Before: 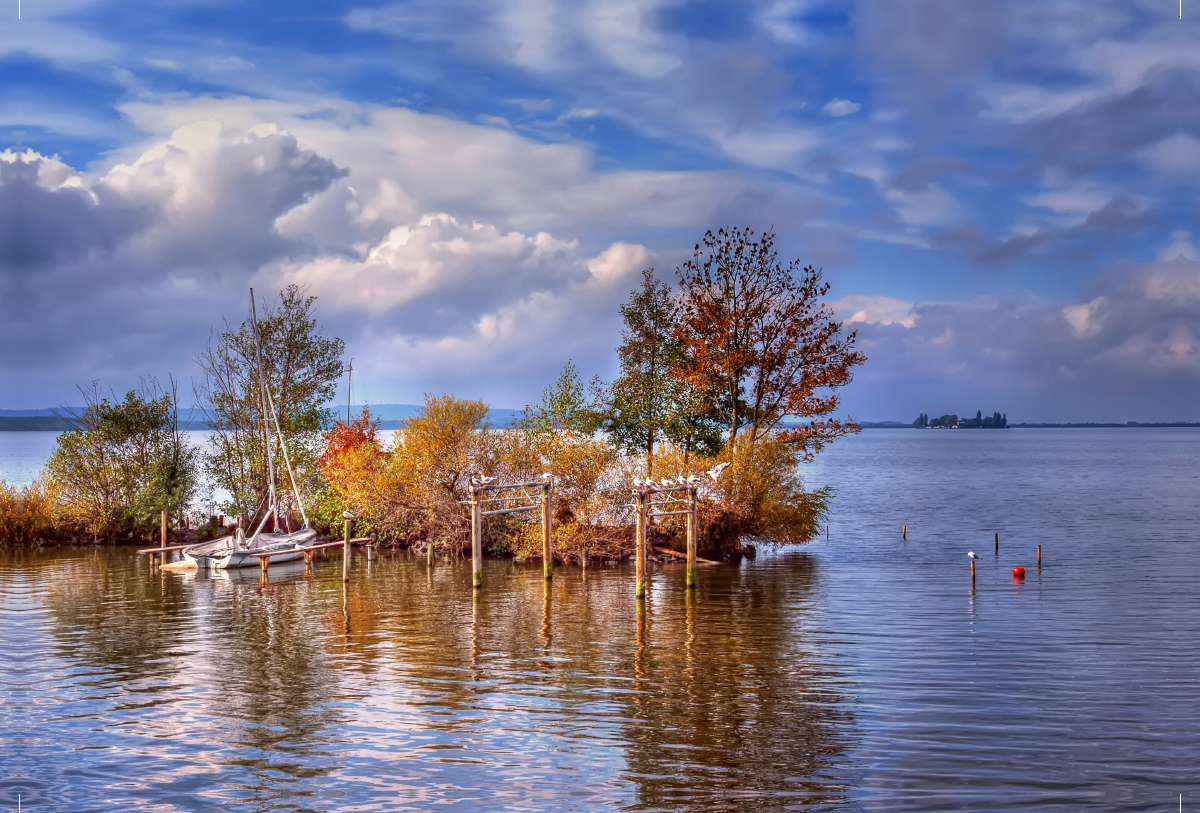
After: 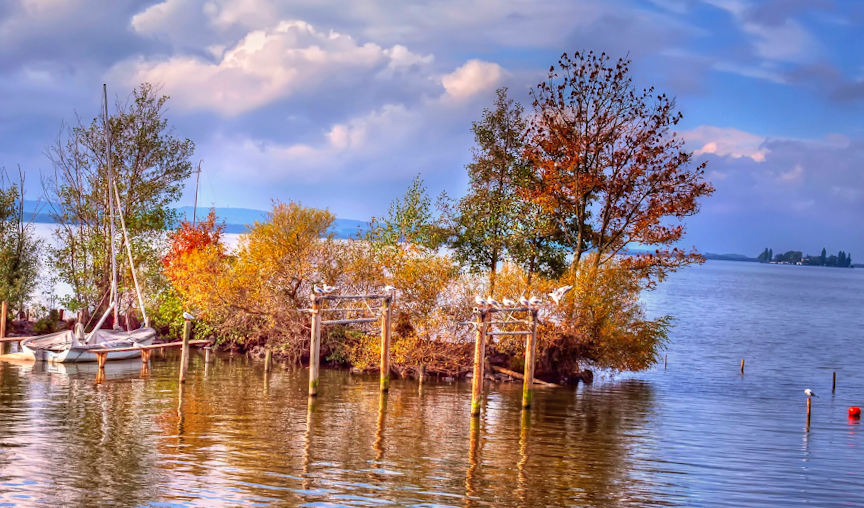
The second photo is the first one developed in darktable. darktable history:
contrast brightness saturation: contrast 0.072, brightness 0.082, saturation 0.184
crop and rotate: angle -3.32°, left 9.727%, top 20.428%, right 12.16%, bottom 11.763%
velvia: strength 14.49%
